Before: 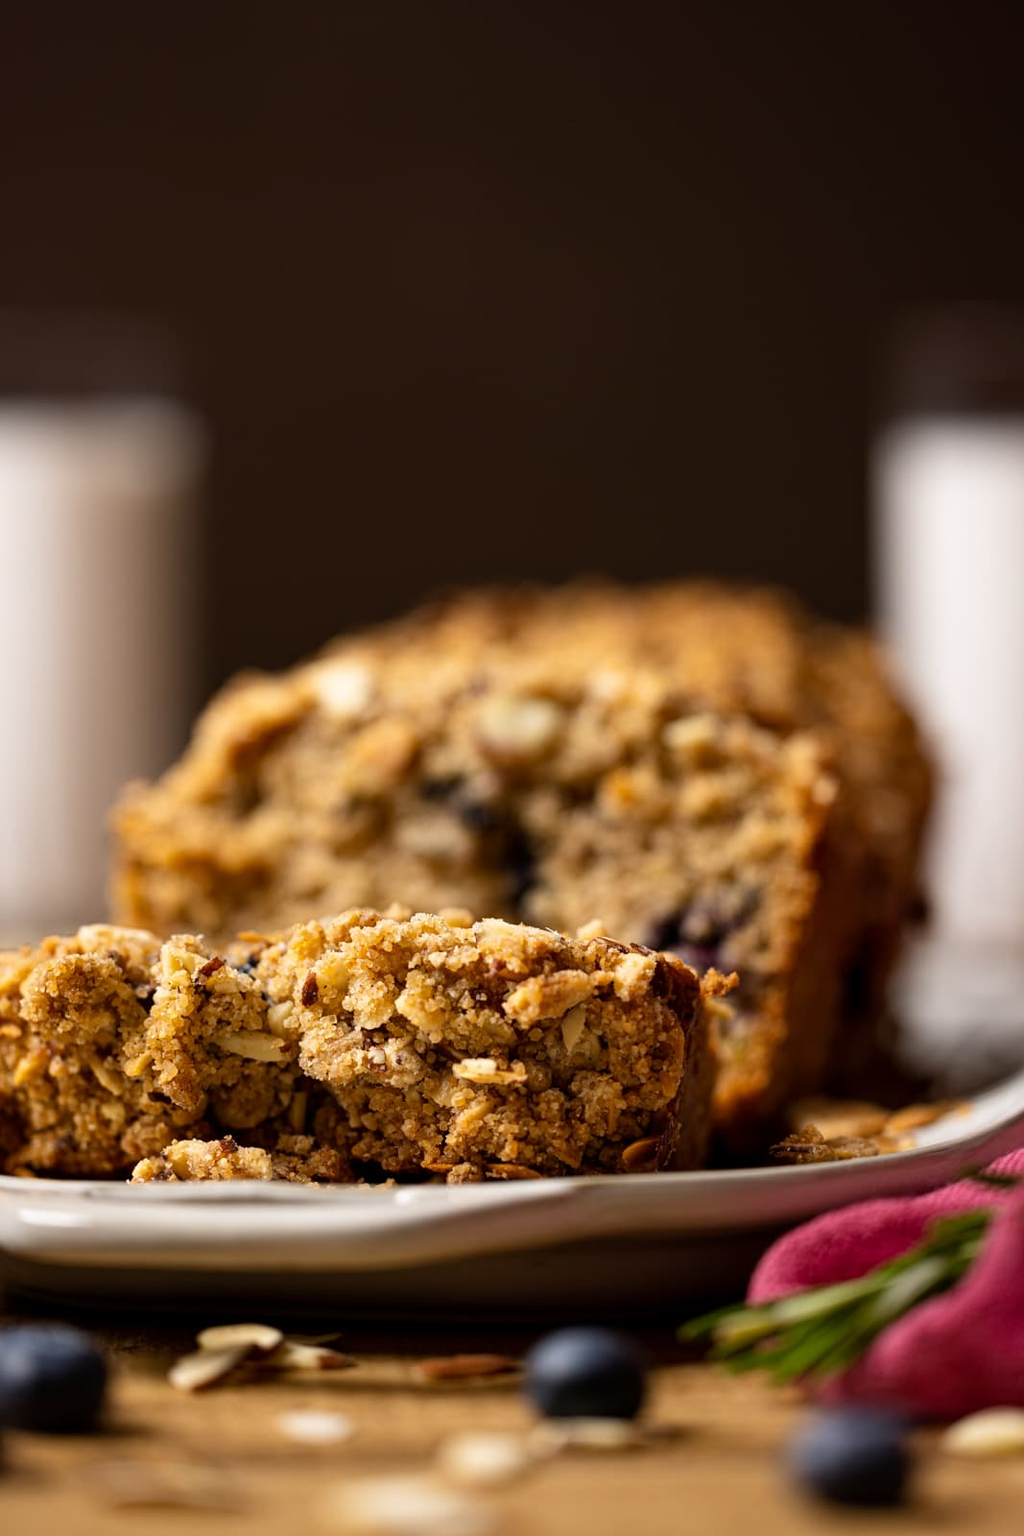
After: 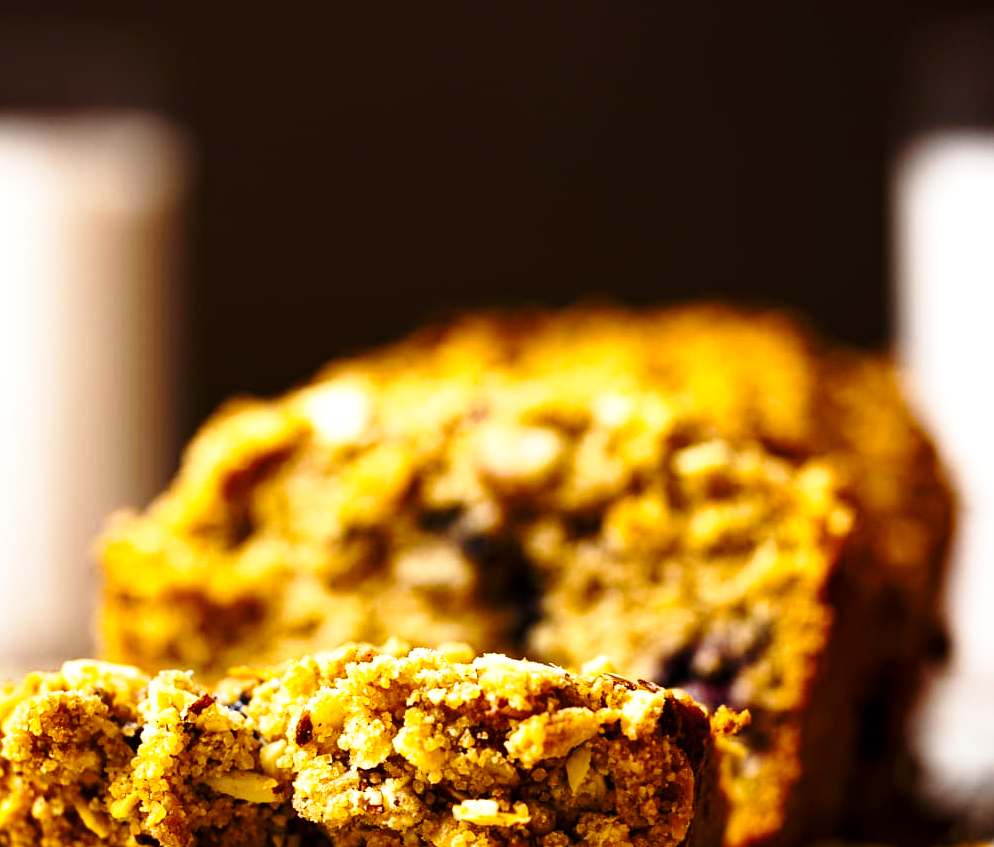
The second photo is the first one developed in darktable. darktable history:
base curve: curves: ch0 [(0, 0) (0.028, 0.03) (0.121, 0.232) (0.46, 0.748) (0.859, 0.968) (1, 1)], preserve colors none
crop: left 1.819%, top 18.979%, right 4.979%, bottom 28.059%
color balance rgb: perceptual saturation grading › global saturation 24.996%, perceptual brilliance grading › global brilliance 15.589%, perceptual brilliance grading › shadows -34.927%, global vibrance 20%
levels: black 0.032%
